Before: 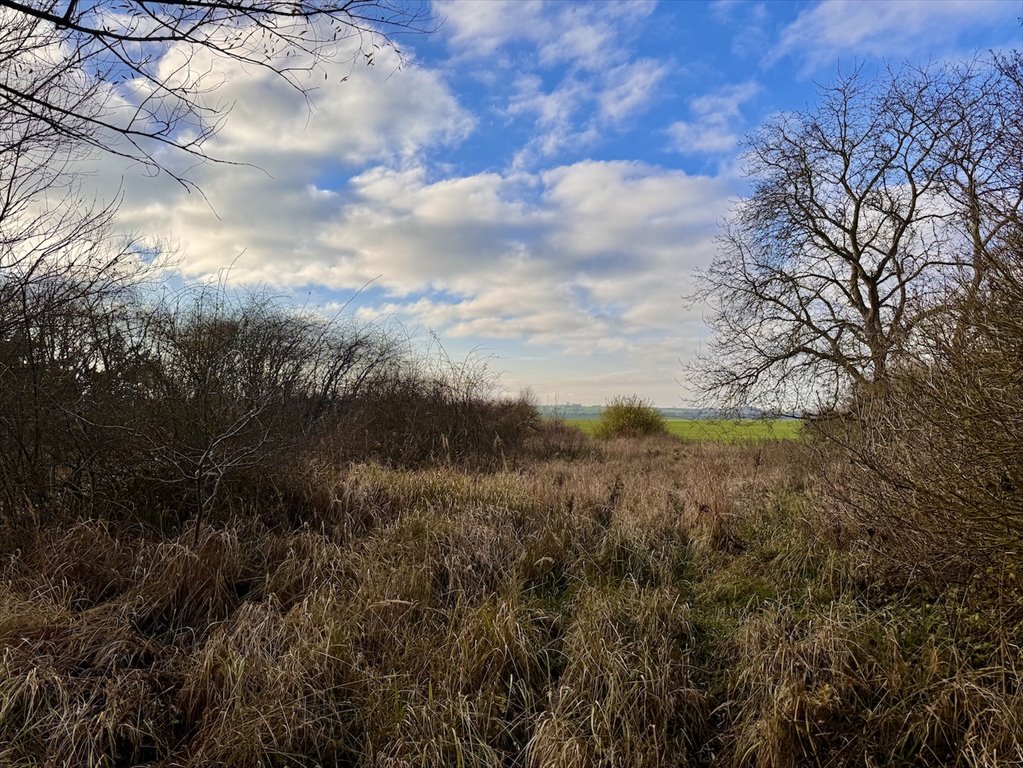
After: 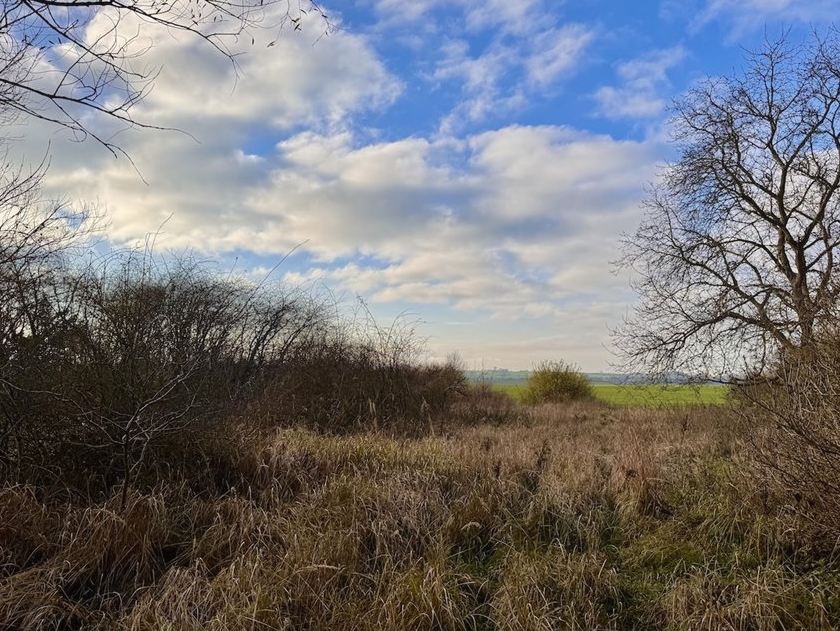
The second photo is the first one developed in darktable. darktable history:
crop and rotate: left 7.196%, top 4.574%, right 10.605%, bottom 13.178%
contrast equalizer: octaves 7, y [[0.6 ×6], [0.55 ×6], [0 ×6], [0 ×6], [0 ×6]], mix -0.2
